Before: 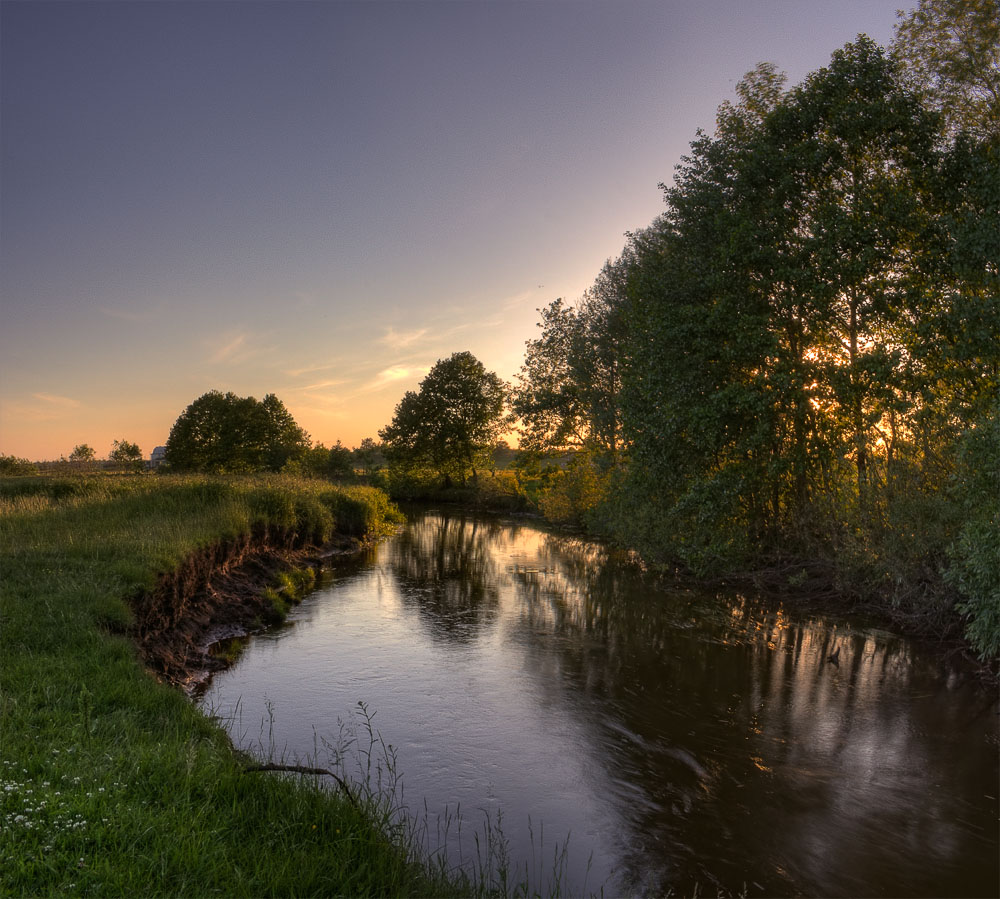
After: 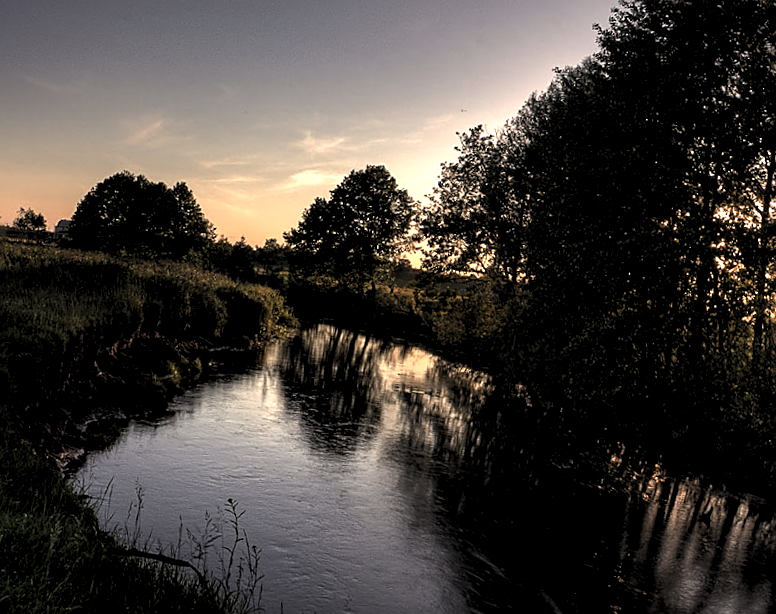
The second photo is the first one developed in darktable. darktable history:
sharpen: on, module defaults
color balance: input saturation 80.07%
base curve: curves: ch0 [(0, 0) (0.303, 0.277) (1, 1)]
rotate and perspective: rotation 4.1°, automatic cropping off
crop and rotate: angle -3.37°, left 9.79%, top 20.73%, right 12.42%, bottom 11.82%
white balance: emerald 1
shadows and highlights: radius 93.07, shadows -14.46, white point adjustment 0.23, highlights 31.48, compress 48.23%, highlights color adjustment 52.79%, soften with gaussian
levels: levels [0.182, 0.542, 0.902]
